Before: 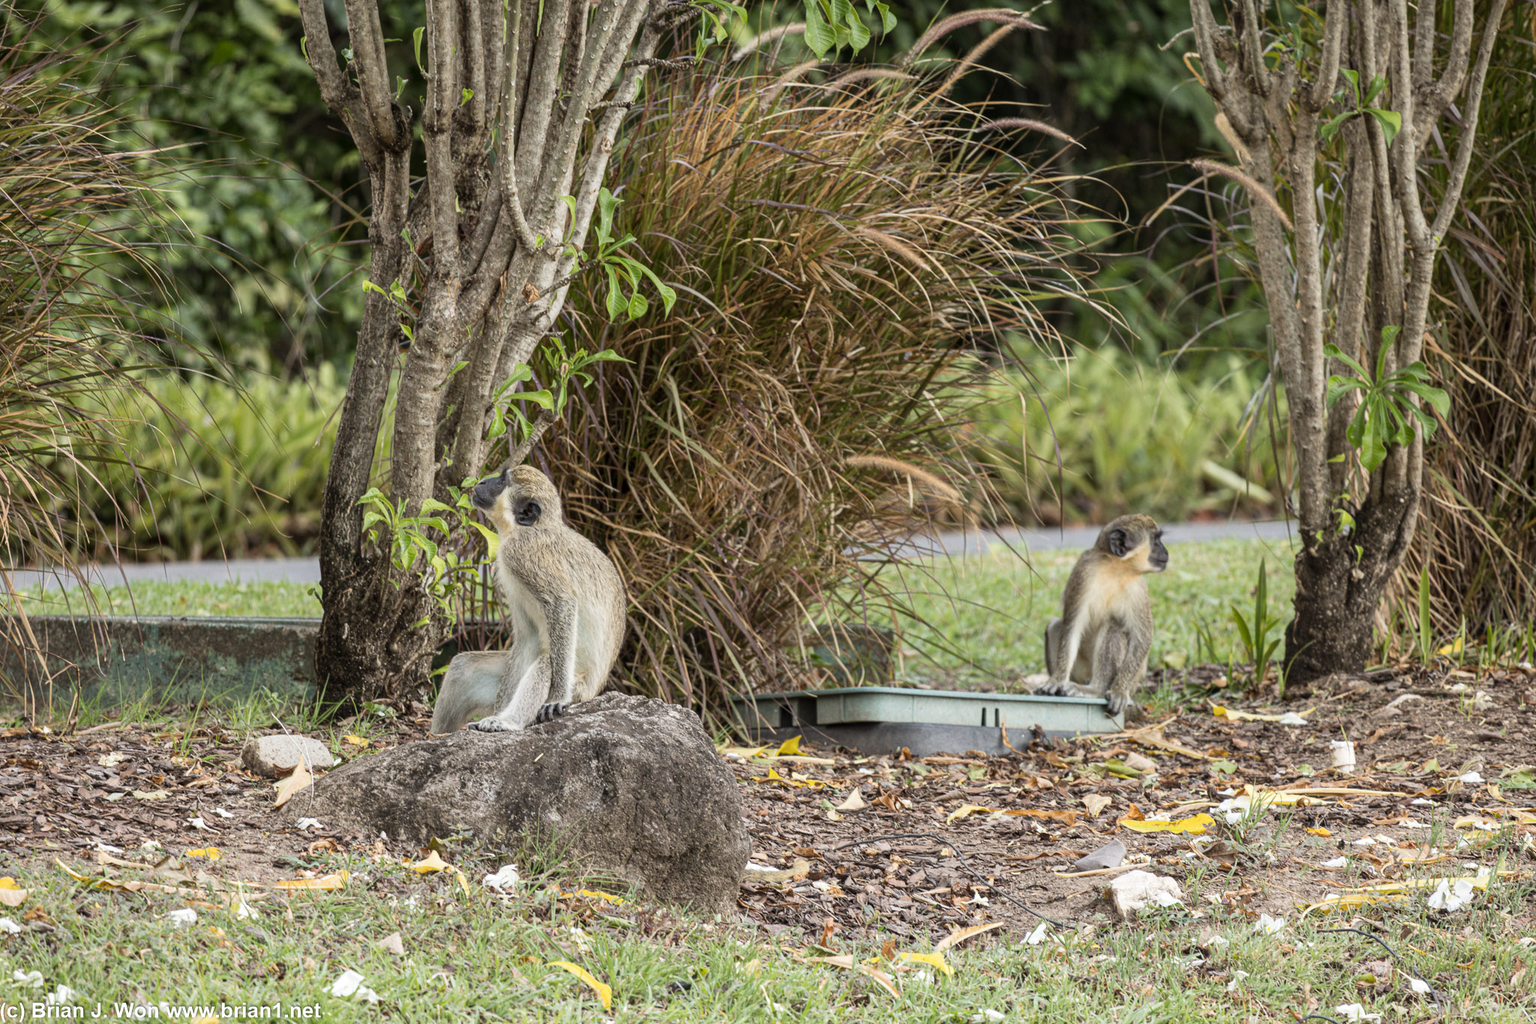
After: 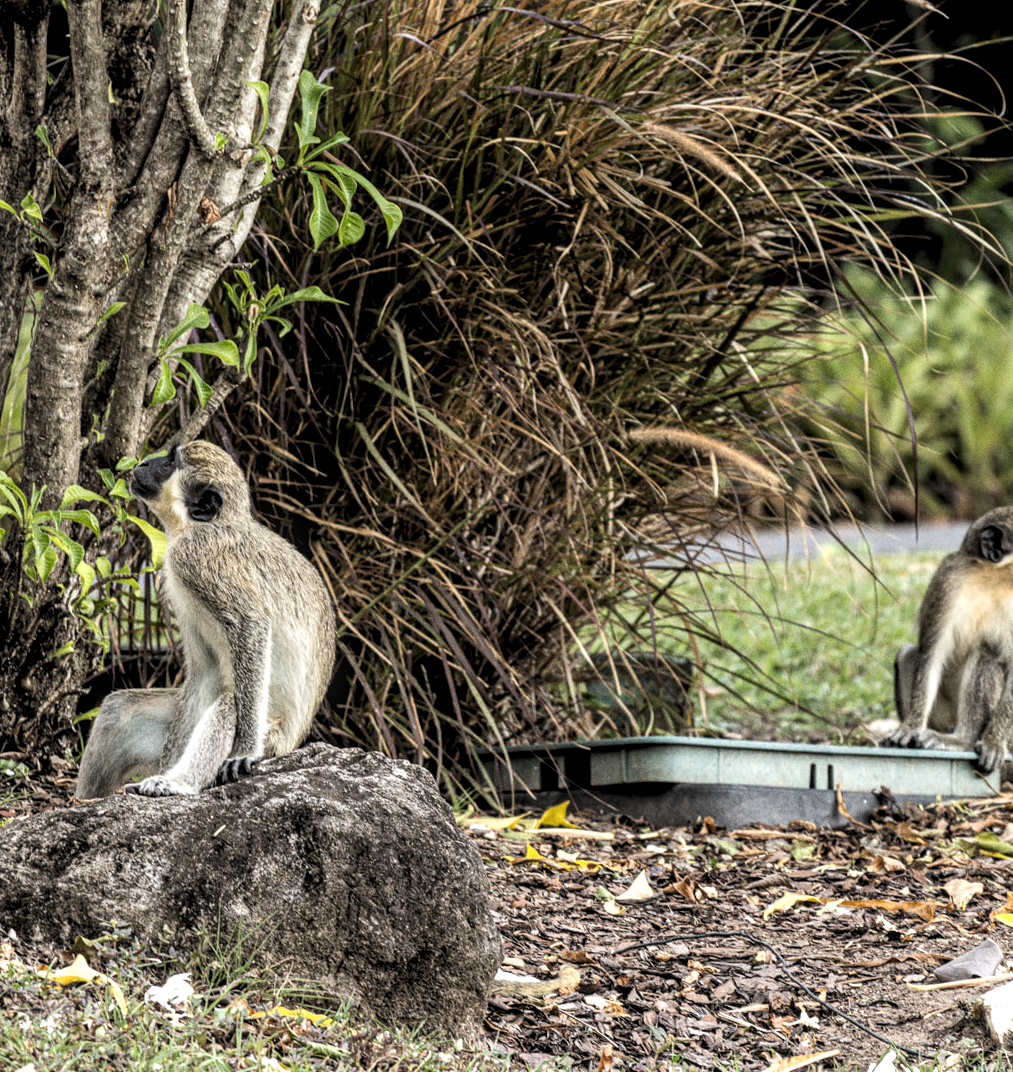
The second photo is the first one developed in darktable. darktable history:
local contrast: on, module defaults
levels: levels [0.182, 0.542, 0.902]
crop and rotate: angle 0.02°, left 24.353%, top 13.219%, right 26.156%, bottom 8.224%
grain: coarseness 0.09 ISO
